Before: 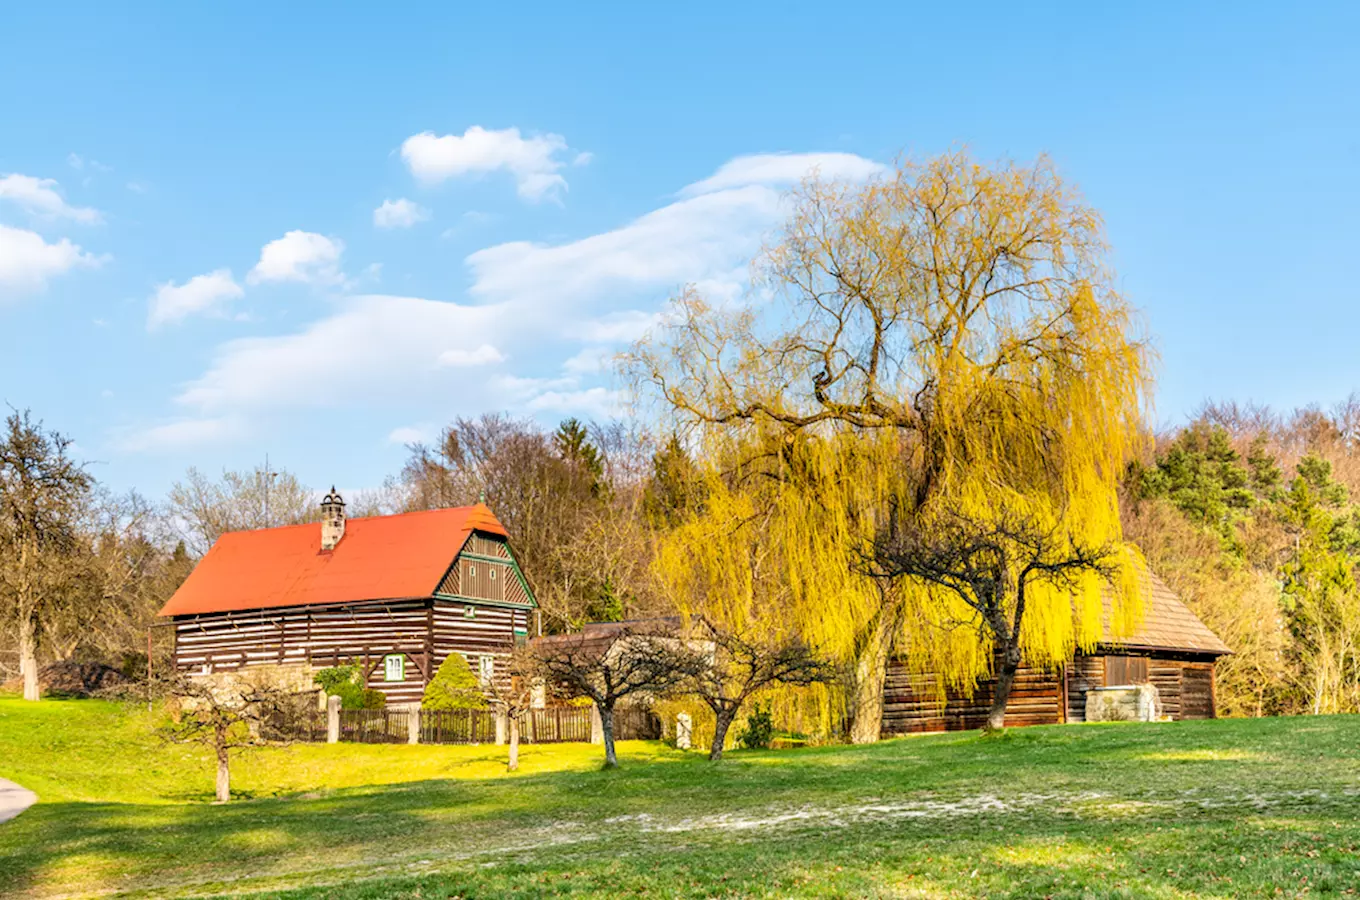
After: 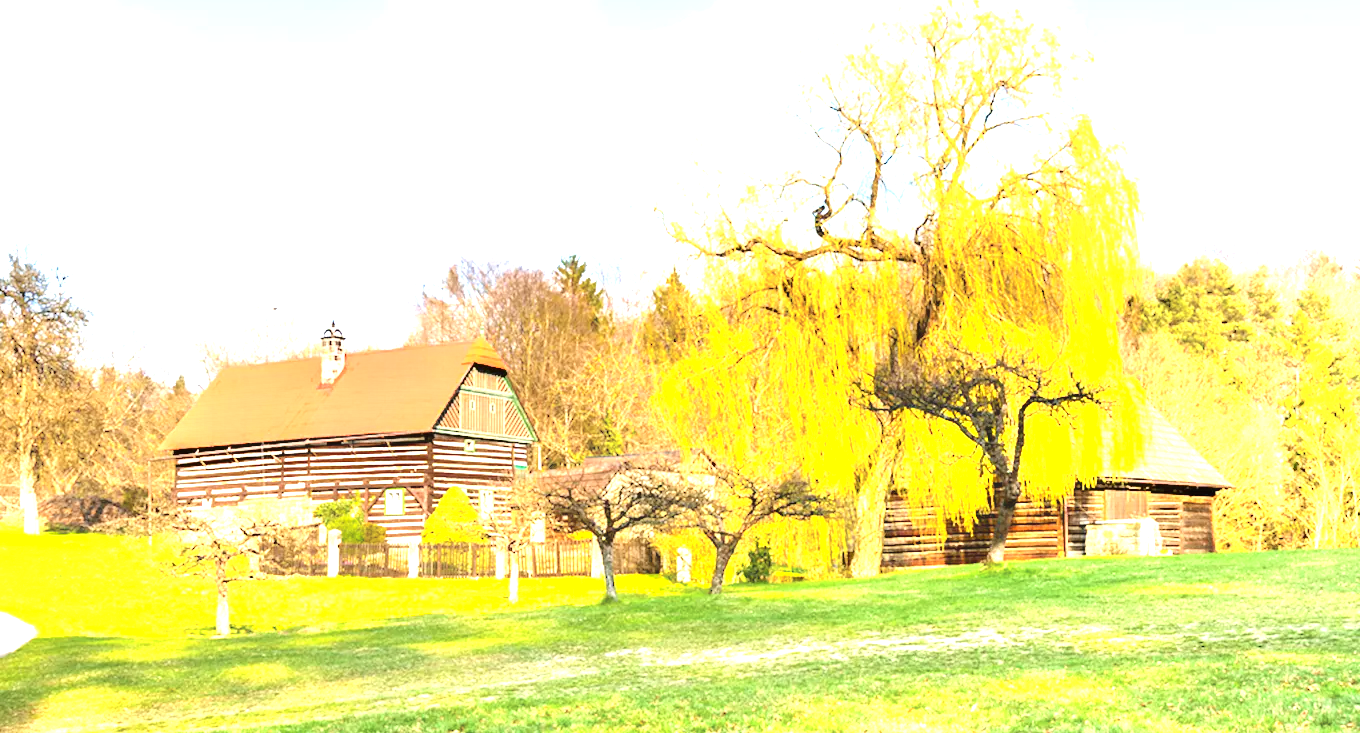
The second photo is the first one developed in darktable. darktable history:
exposure: black level correction 0, exposure 1.675 EV, compensate exposure bias true, compensate highlight preservation false
contrast equalizer: octaves 7, y [[0.6 ×6], [0.55 ×6], [0 ×6], [0 ×6], [0 ×6]], mix -1
crop and rotate: top 18.507%
